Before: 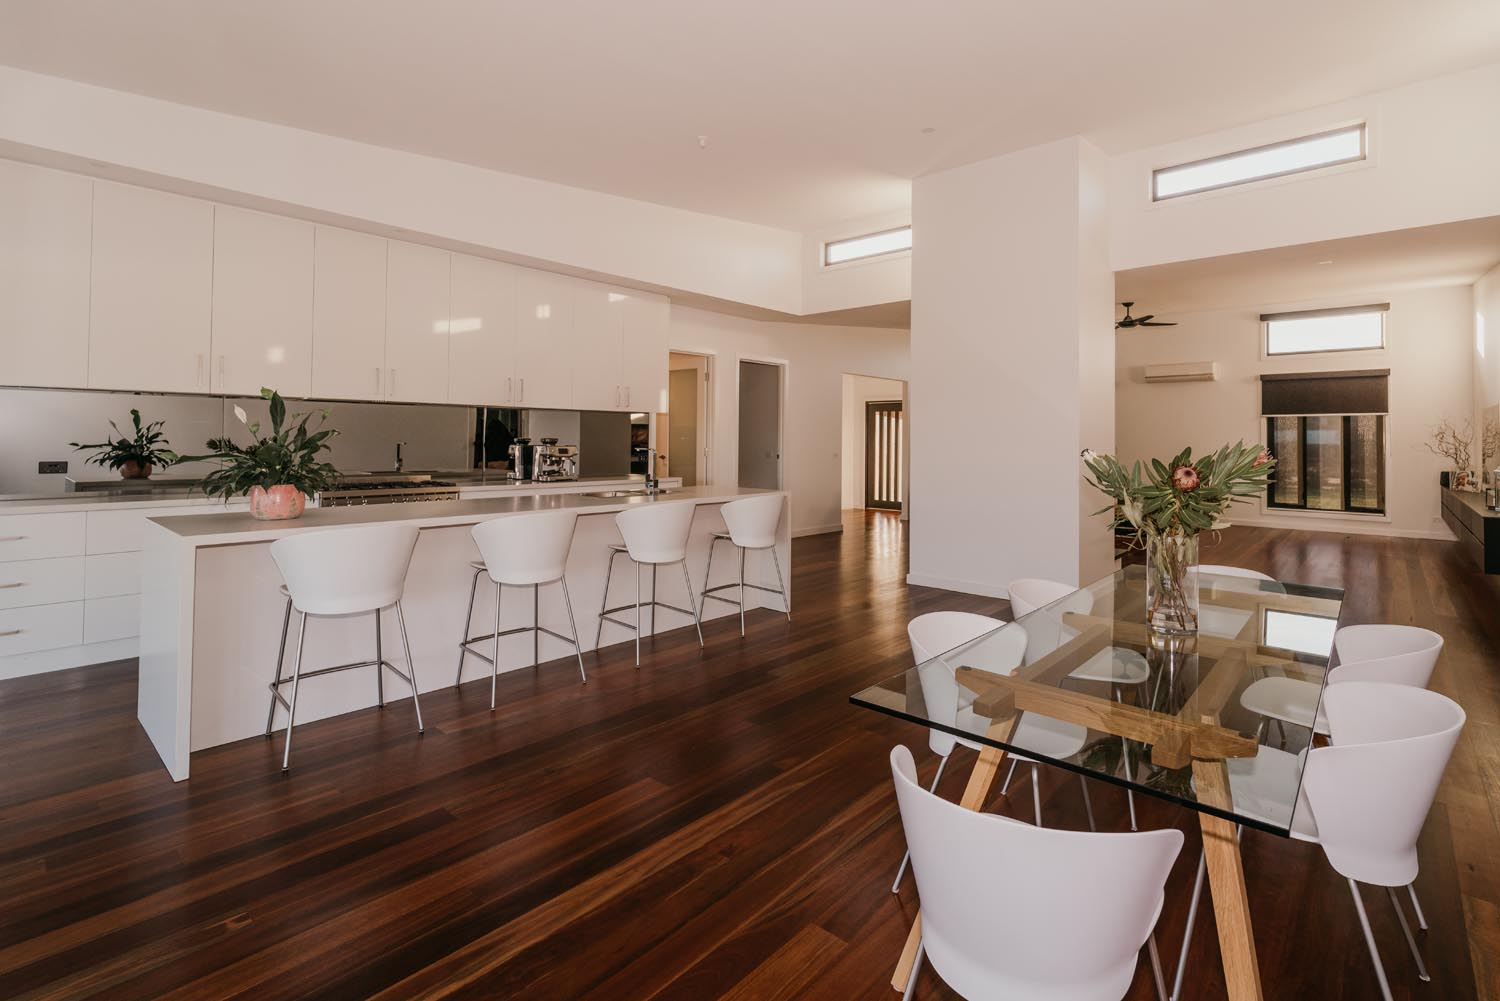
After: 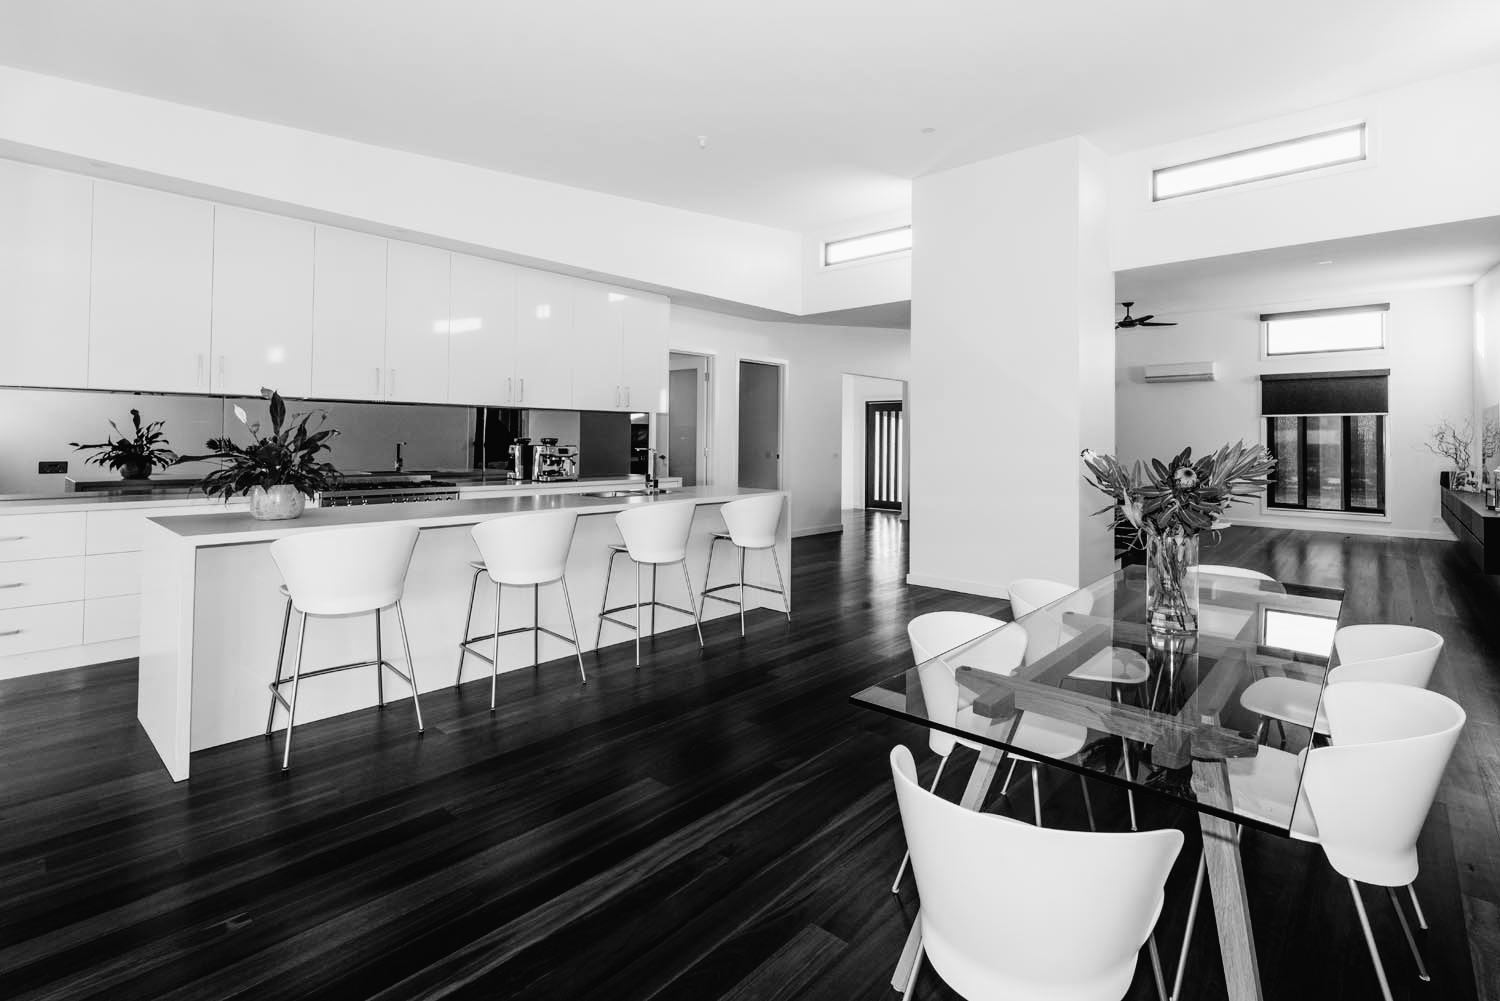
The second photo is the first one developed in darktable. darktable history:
tone curve: curves: ch0 [(0, 0.016) (0.11, 0.039) (0.259, 0.235) (0.383, 0.437) (0.499, 0.597) (0.733, 0.867) (0.843, 0.948) (1, 1)], color space Lab, linked channels, preserve colors none
color calibration: output gray [0.25, 0.35, 0.4, 0], x 0.383, y 0.372, temperature 3905.17 K
